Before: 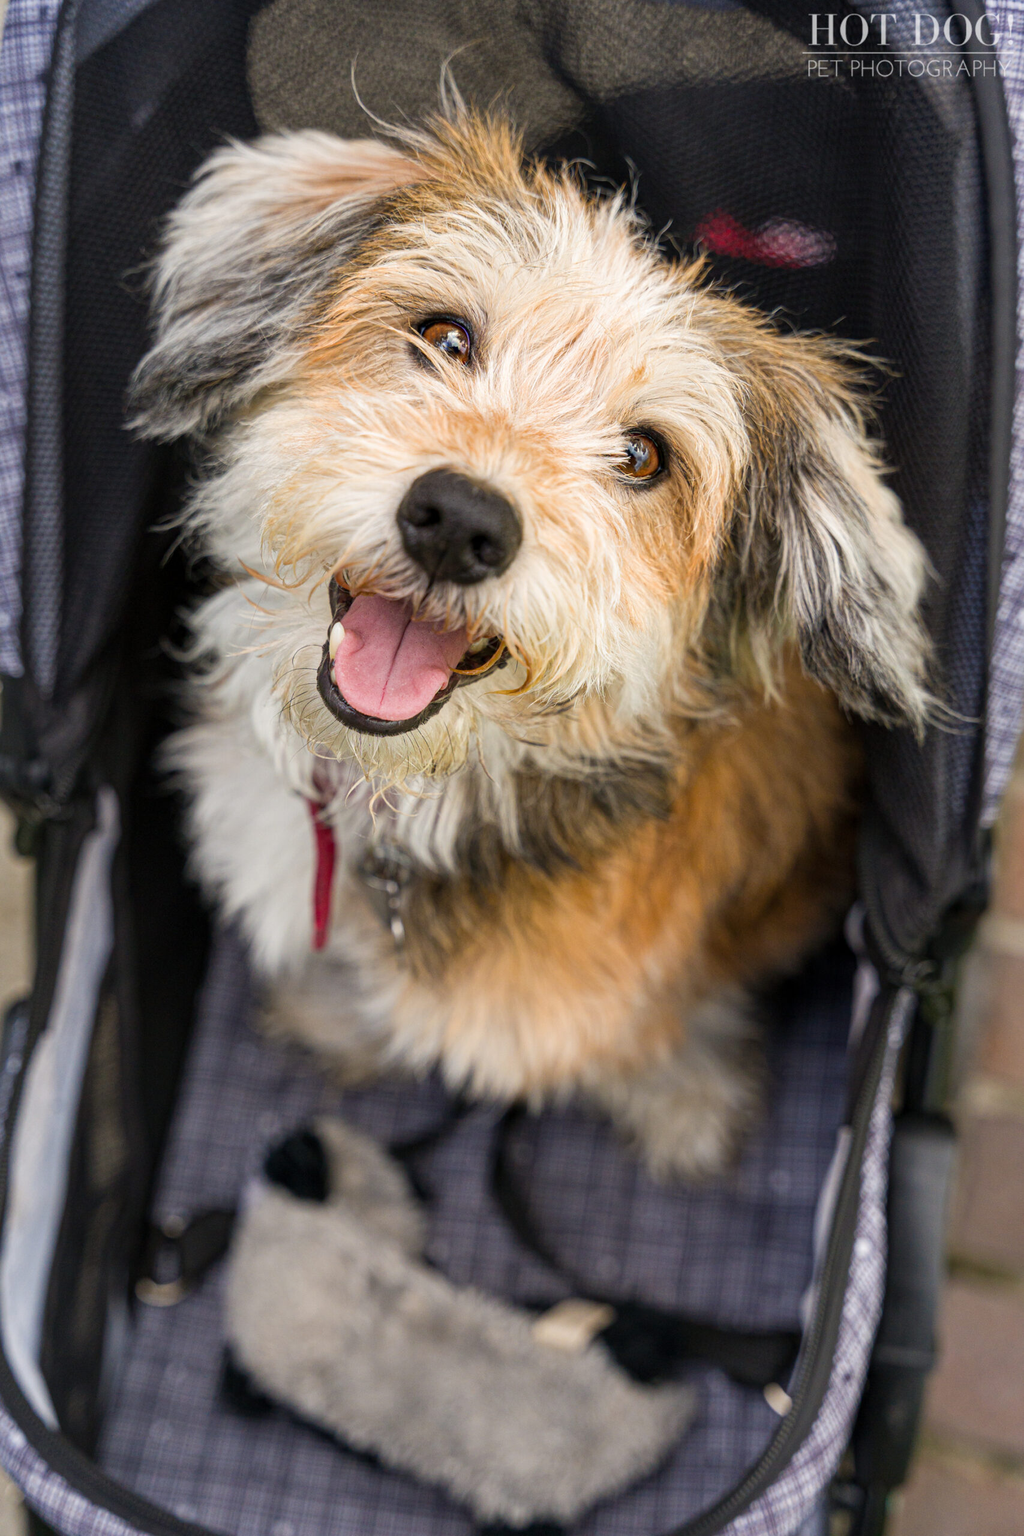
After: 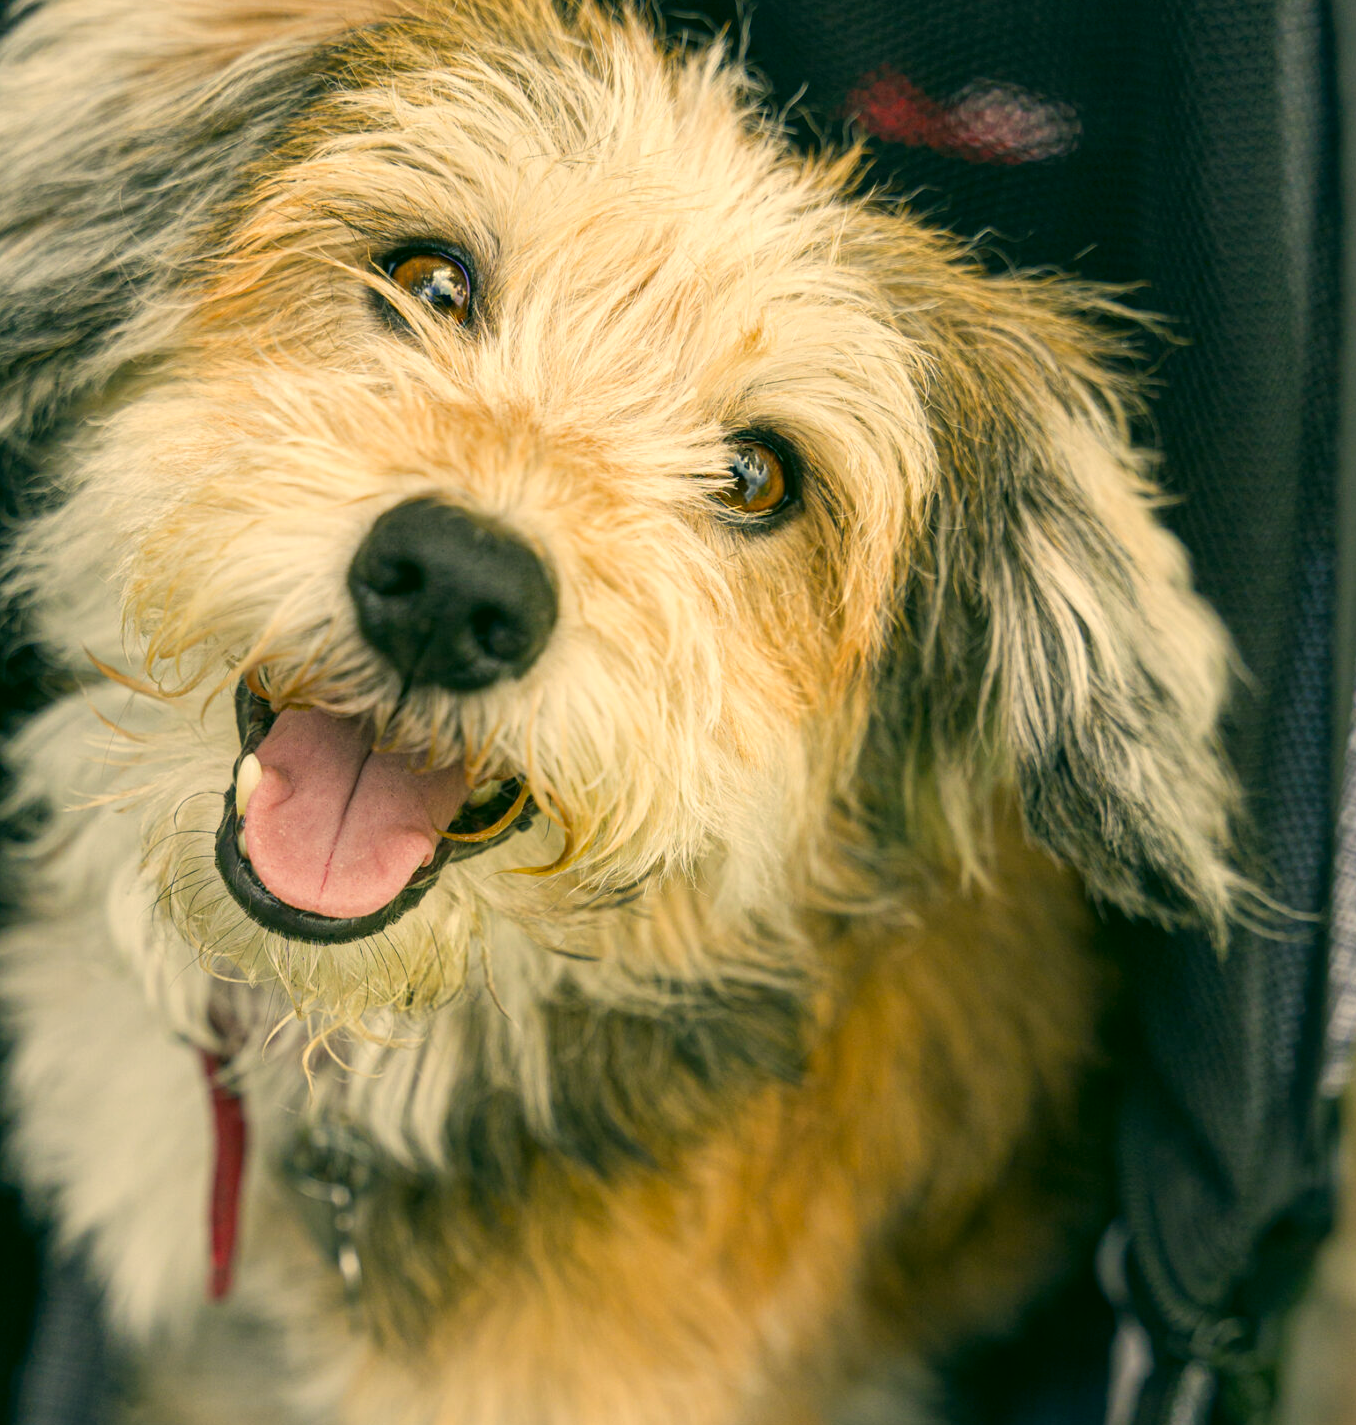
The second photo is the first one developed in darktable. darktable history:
crop: left 18.38%, top 11.092%, right 2.134%, bottom 33.217%
color correction: highlights a* 5.3, highlights b* 24.26, shadows a* -15.58, shadows b* 4.02
color balance: mode lift, gamma, gain (sRGB), lift [1, 1, 1.022, 1.026]
